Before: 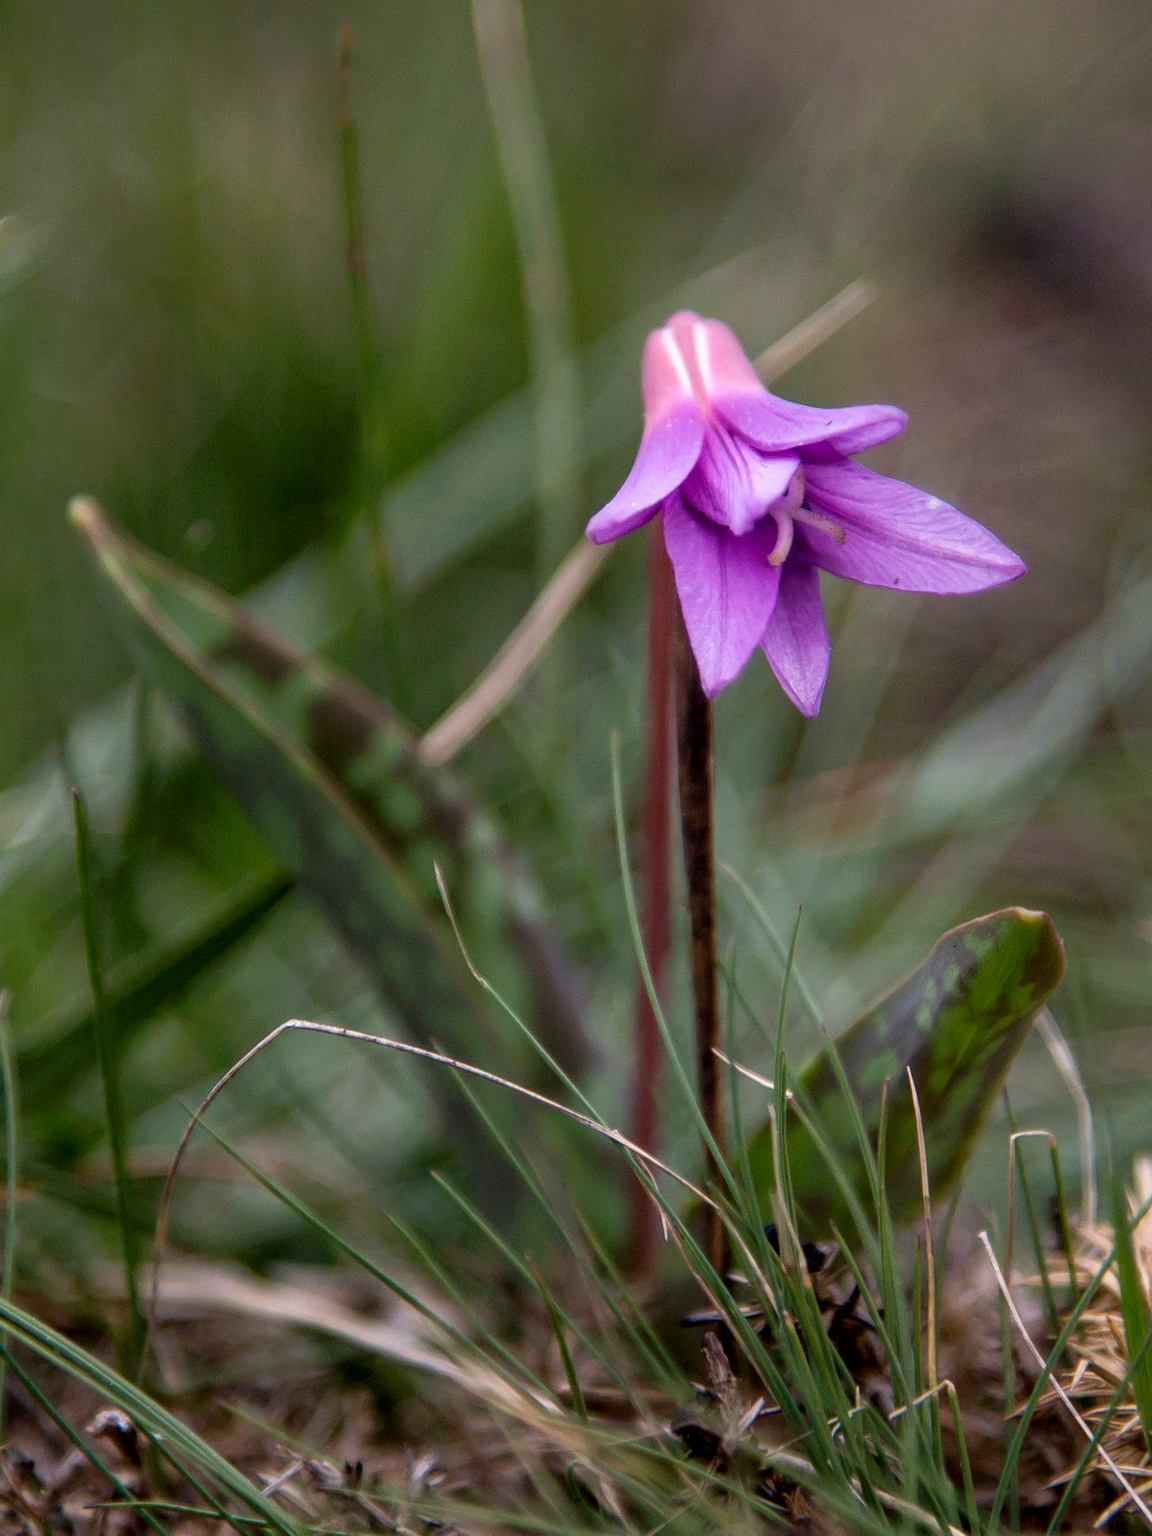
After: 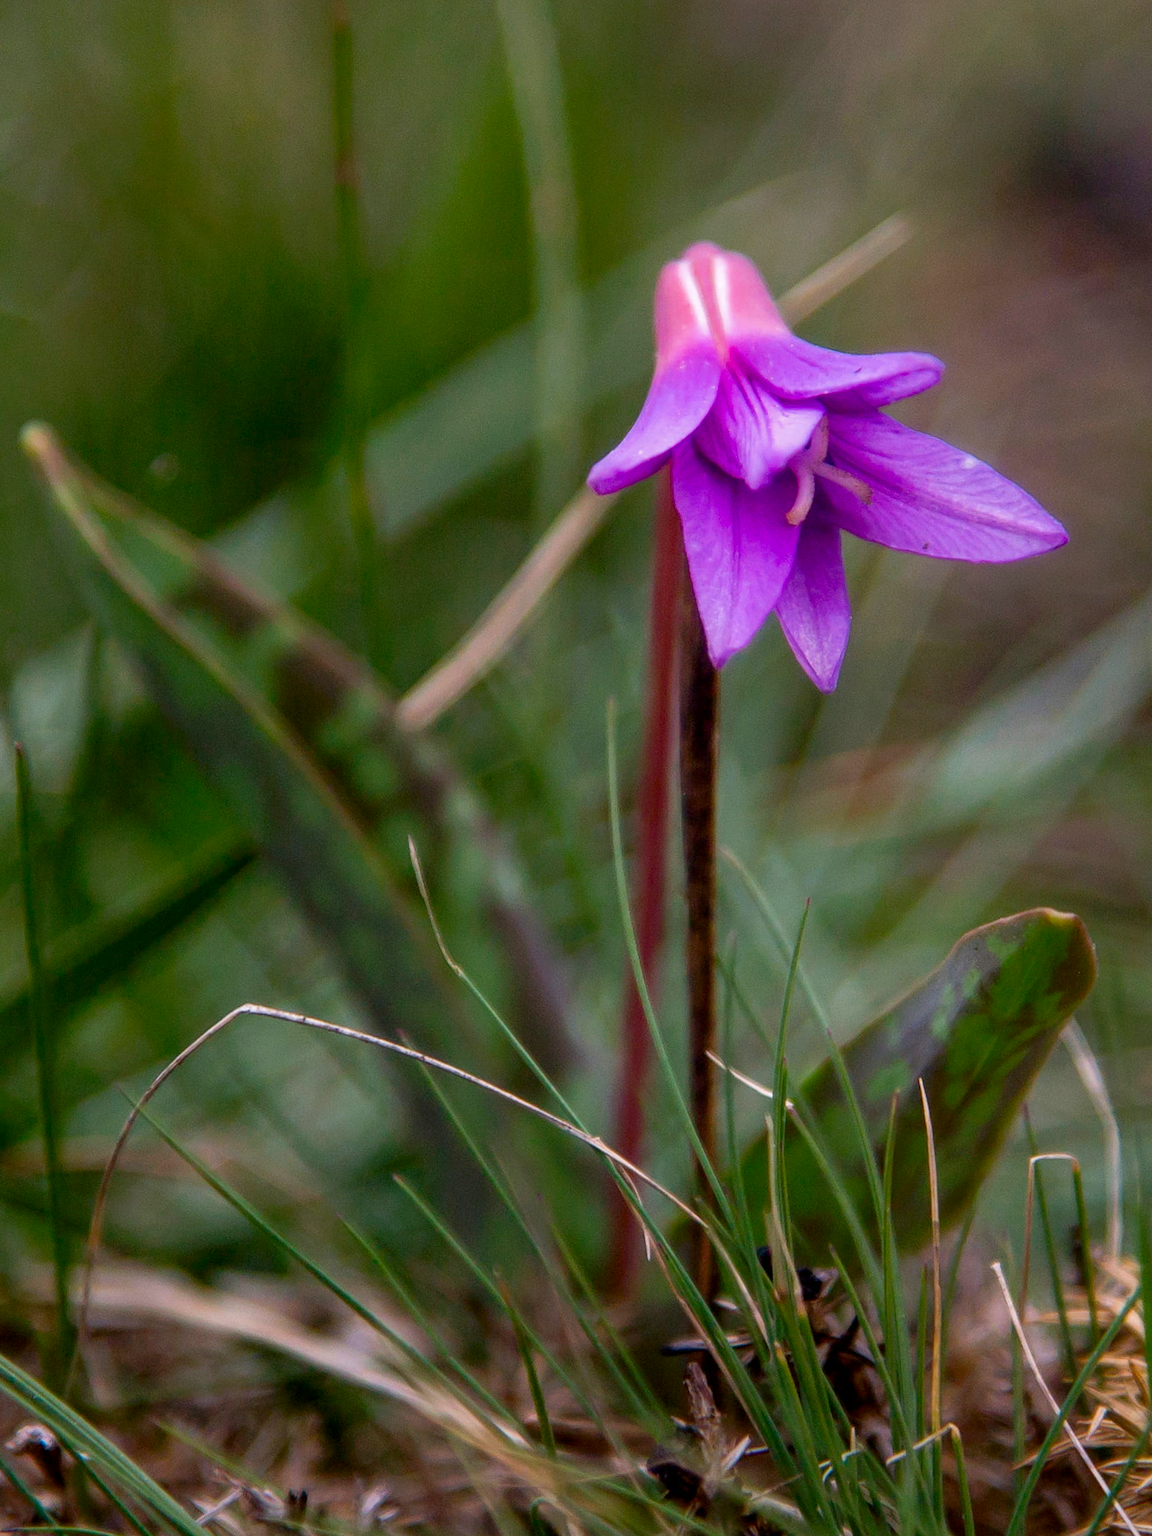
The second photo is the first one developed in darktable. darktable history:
crop and rotate: angle -1.96°, left 3.097%, top 4.154%, right 1.586%, bottom 0.529%
color zones: curves: ch0 [(0, 0.425) (0.143, 0.422) (0.286, 0.42) (0.429, 0.419) (0.571, 0.419) (0.714, 0.42) (0.857, 0.422) (1, 0.425)]; ch1 [(0, 0.666) (0.143, 0.669) (0.286, 0.671) (0.429, 0.67) (0.571, 0.67) (0.714, 0.67) (0.857, 0.67) (1, 0.666)]
